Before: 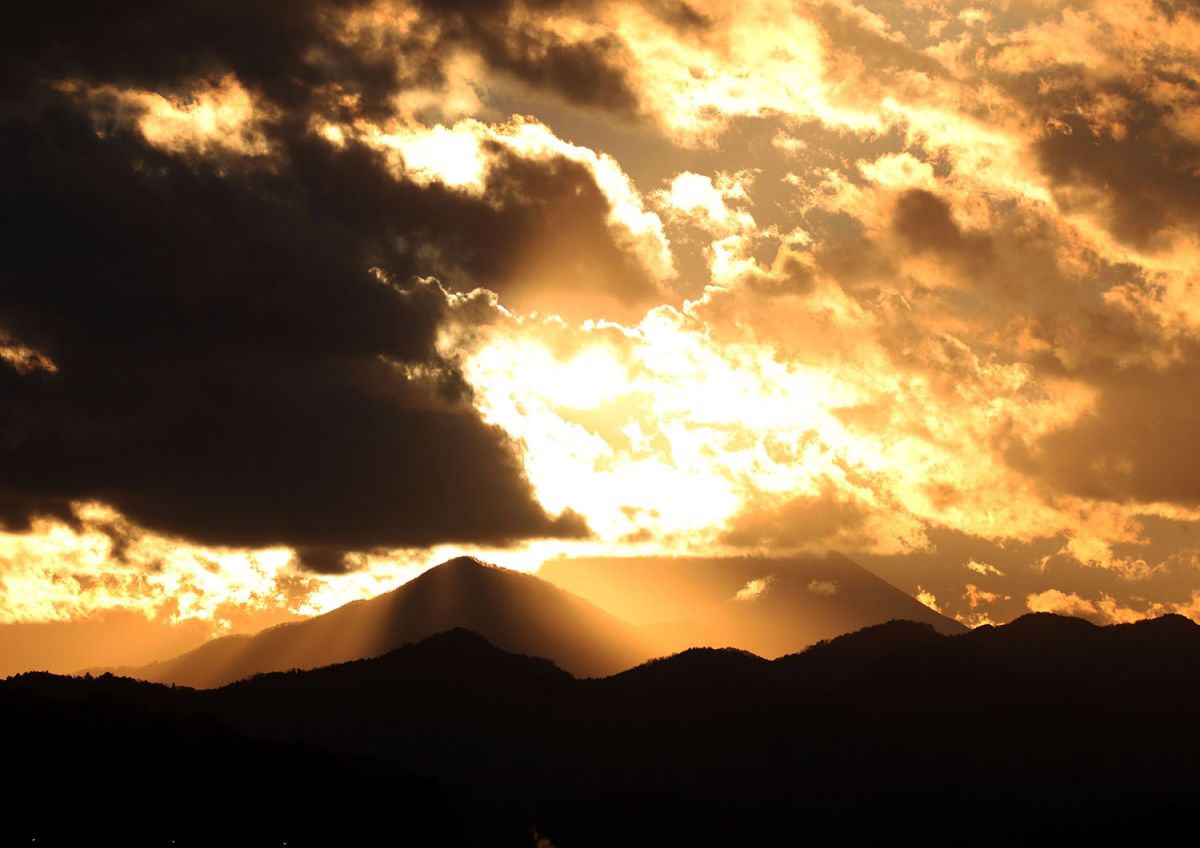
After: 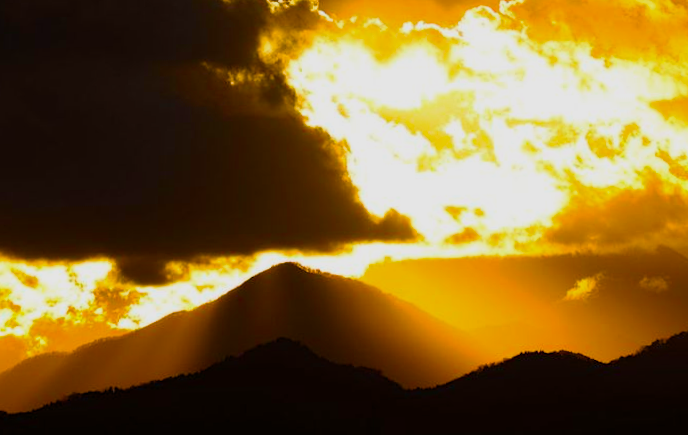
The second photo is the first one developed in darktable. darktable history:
crop: left 13.312%, top 31.28%, right 24.627%, bottom 15.582%
exposure: black level correction 0, exposure -0.766 EV, compensate highlight preservation false
rotate and perspective: rotation -1.68°, lens shift (vertical) -0.146, crop left 0.049, crop right 0.912, crop top 0.032, crop bottom 0.96
color balance rgb: linear chroma grading › shadows 10%, linear chroma grading › highlights 10%, linear chroma grading › global chroma 15%, linear chroma grading › mid-tones 15%, perceptual saturation grading › global saturation 40%, perceptual saturation grading › highlights -25%, perceptual saturation grading › mid-tones 35%, perceptual saturation grading › shadows 35%, perceptual brilliance grading › global brilliance 11.29%, global vibrance 11.29%
